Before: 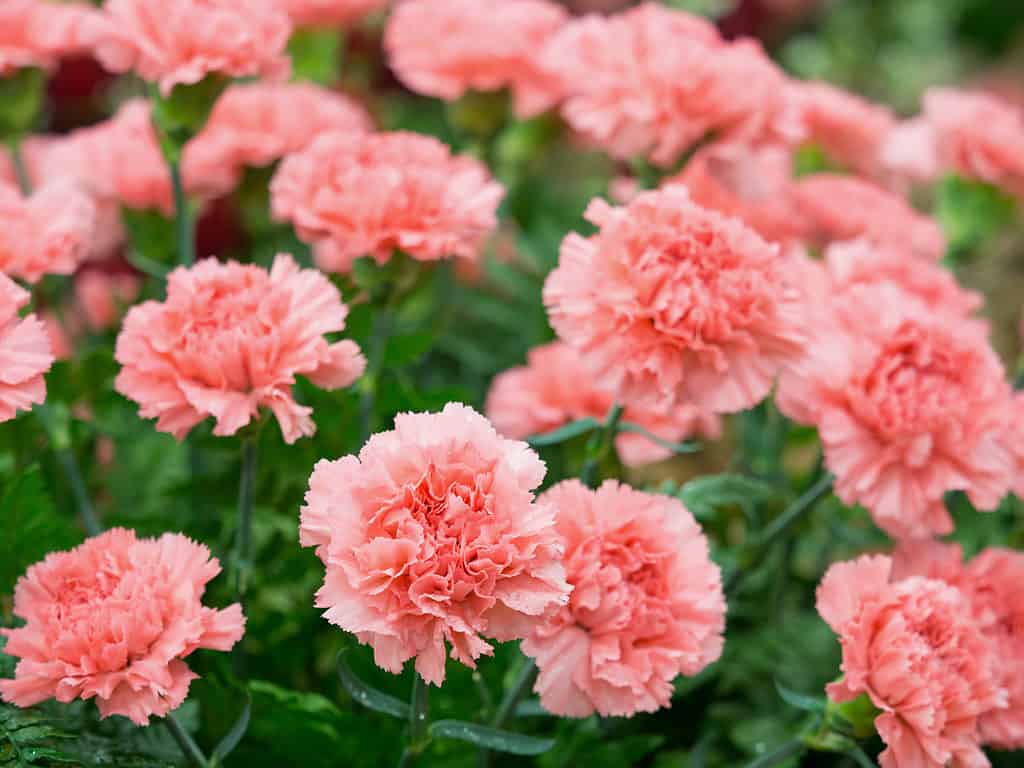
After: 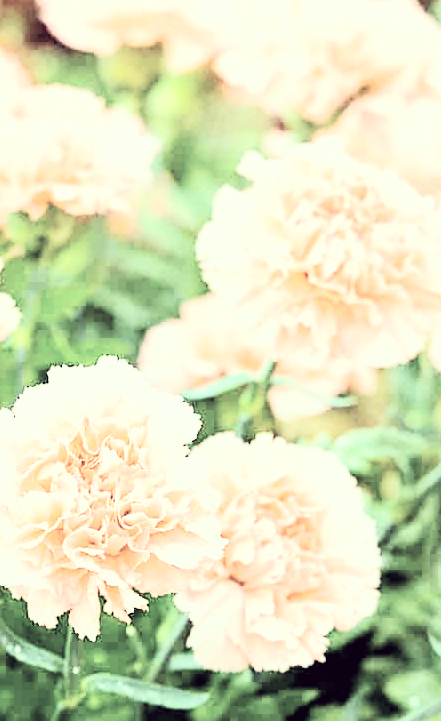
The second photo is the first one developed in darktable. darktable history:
crop: left 33.816%, top 6.076%, right 23.067%
exposure: exposure 0.372 EV, compensate exposure bias true, compensate highlight preservation false
tone curve: curves: ch0 [(0, 0) (0.003, 0.003) (0.011, 0.012) (0.025, 0.028) (0.044, 0.049) (0.069, 0.091) (0.1, 0.144) (0.136, 0.21) (0.177, 0.277) (0.224, 0.352) (0.277, 0.433) (0.335, 0.523) (0.399, 0.613) (0.468, 0.702) (0.543, 0.79) (0.623, 0.867) (0.709, 0.916) (0.801, 0.946) (0.898, 0.972) (1, 1)], color space Lab, independent channels, preserve colors none
contrast equalizer: y [[0.5, 0.501, 0.525, 0.597, 0.58, 0.514], [0.5 ×6], [0.5 ×6], [0 ×6], [0 ×6]], mix 0.573
color balance rgb: highlights gain › chroma 1.117%, highlights gain › hue 60.09°, global offset › luminance -0.481%, linear chroma grading › global chroma 8.925%, perceptual saturation grading › global saturation -0.094%, perceptual brilliance grading › global brilliance 17.233%, global vibrance 20%
color correction: highlights a* -20.28, highlights b* 21.02, shadows a* 19.65, shadows b* -21.25, saturation 0.392
base curve: curves: ch0 [(0, 0) (0.028, 0.03) (0.121, 0.232) (0.46, 0.748) (0.859, 0.968) (1, 1)], preserve colors none
